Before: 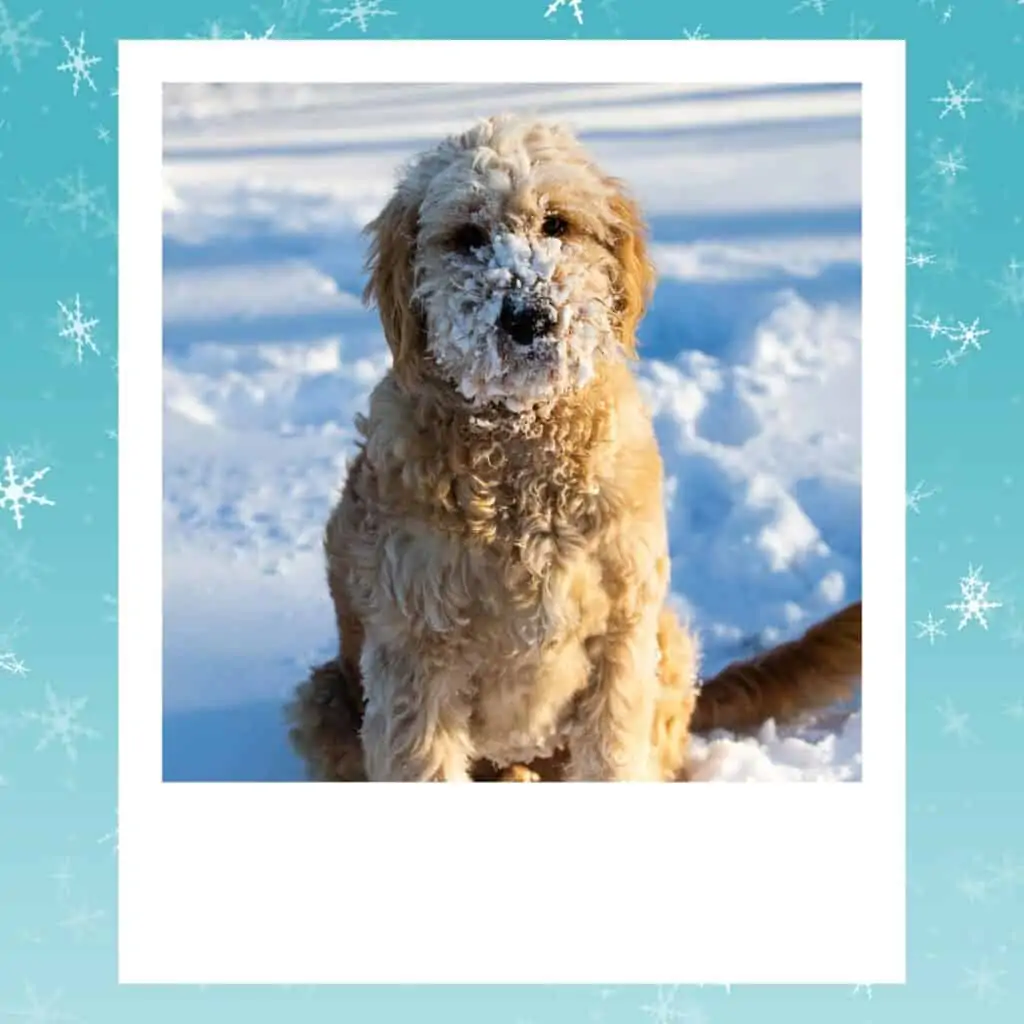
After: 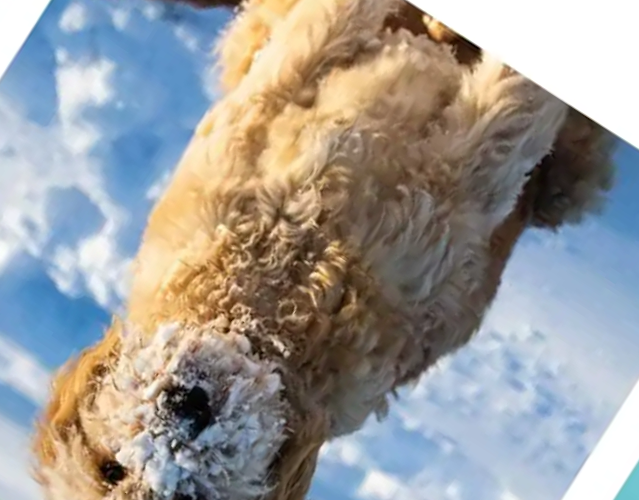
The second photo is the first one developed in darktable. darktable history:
crop and rotate: angle 147.29°, left 9.143%, top 15.607%, right 4.501%, bottom 16.916%
